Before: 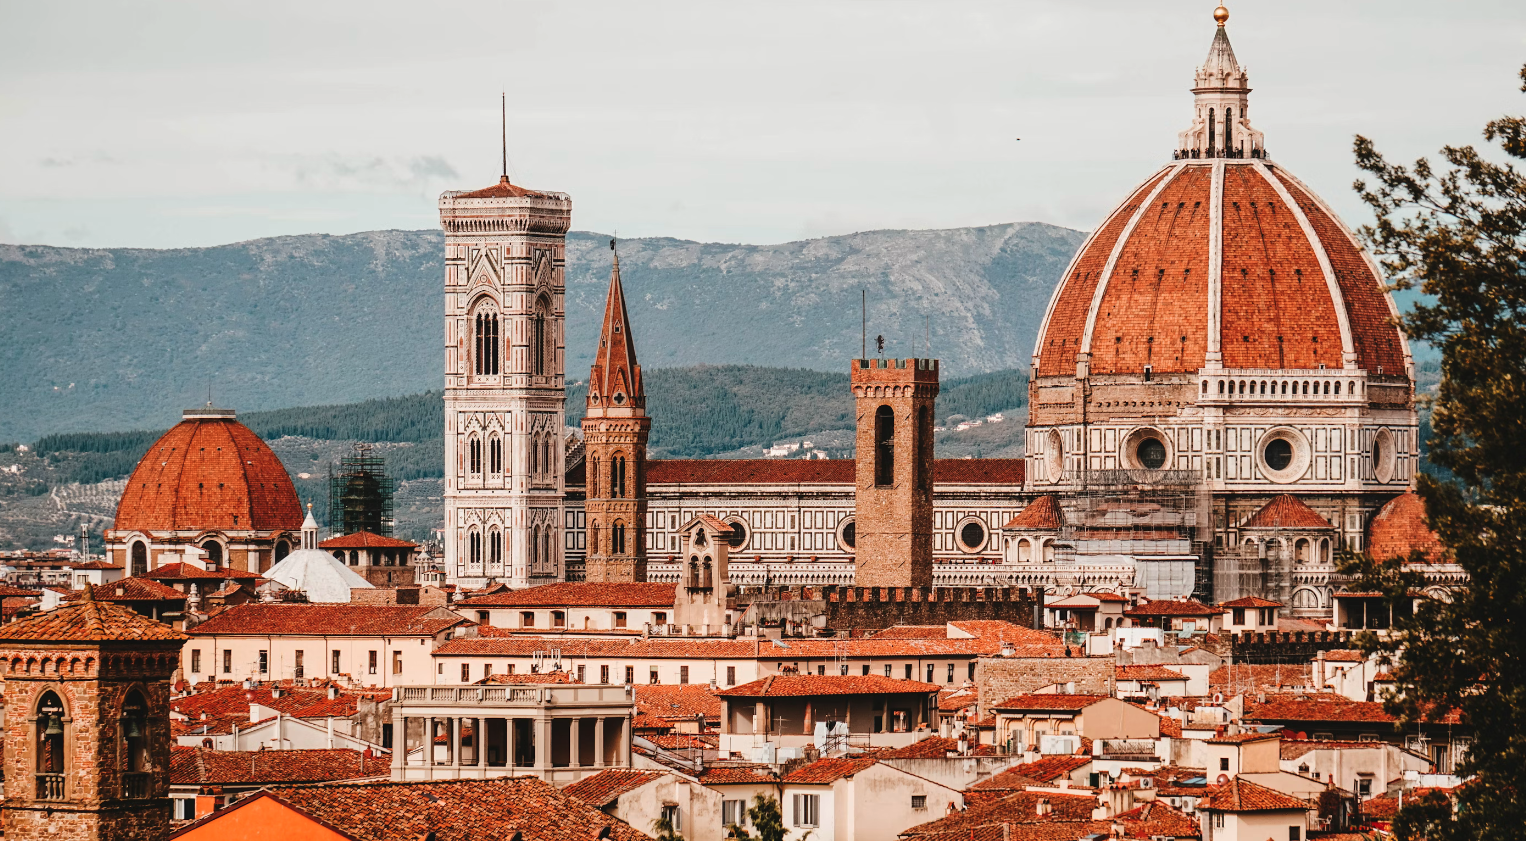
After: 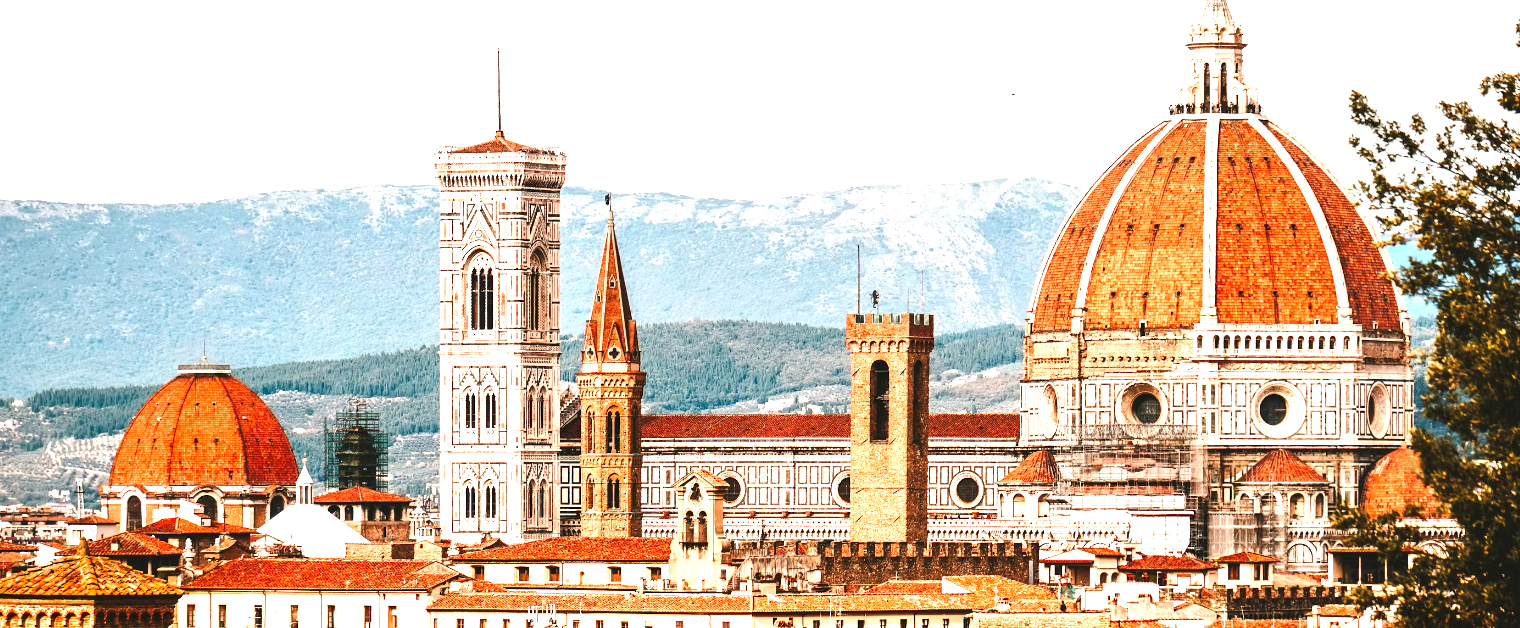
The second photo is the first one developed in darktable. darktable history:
exposure: exposure 0.6 EV, compensate highlight preservation false
crop: left 0.387%, top 5.469%, bottom 19.809%
levels: levels [0, 0.374, 0.749]
shadows and highlights: radius 121.13, shadows 21.4, white point adjustment -9.72, highlights -14.39, soften with gaussian
